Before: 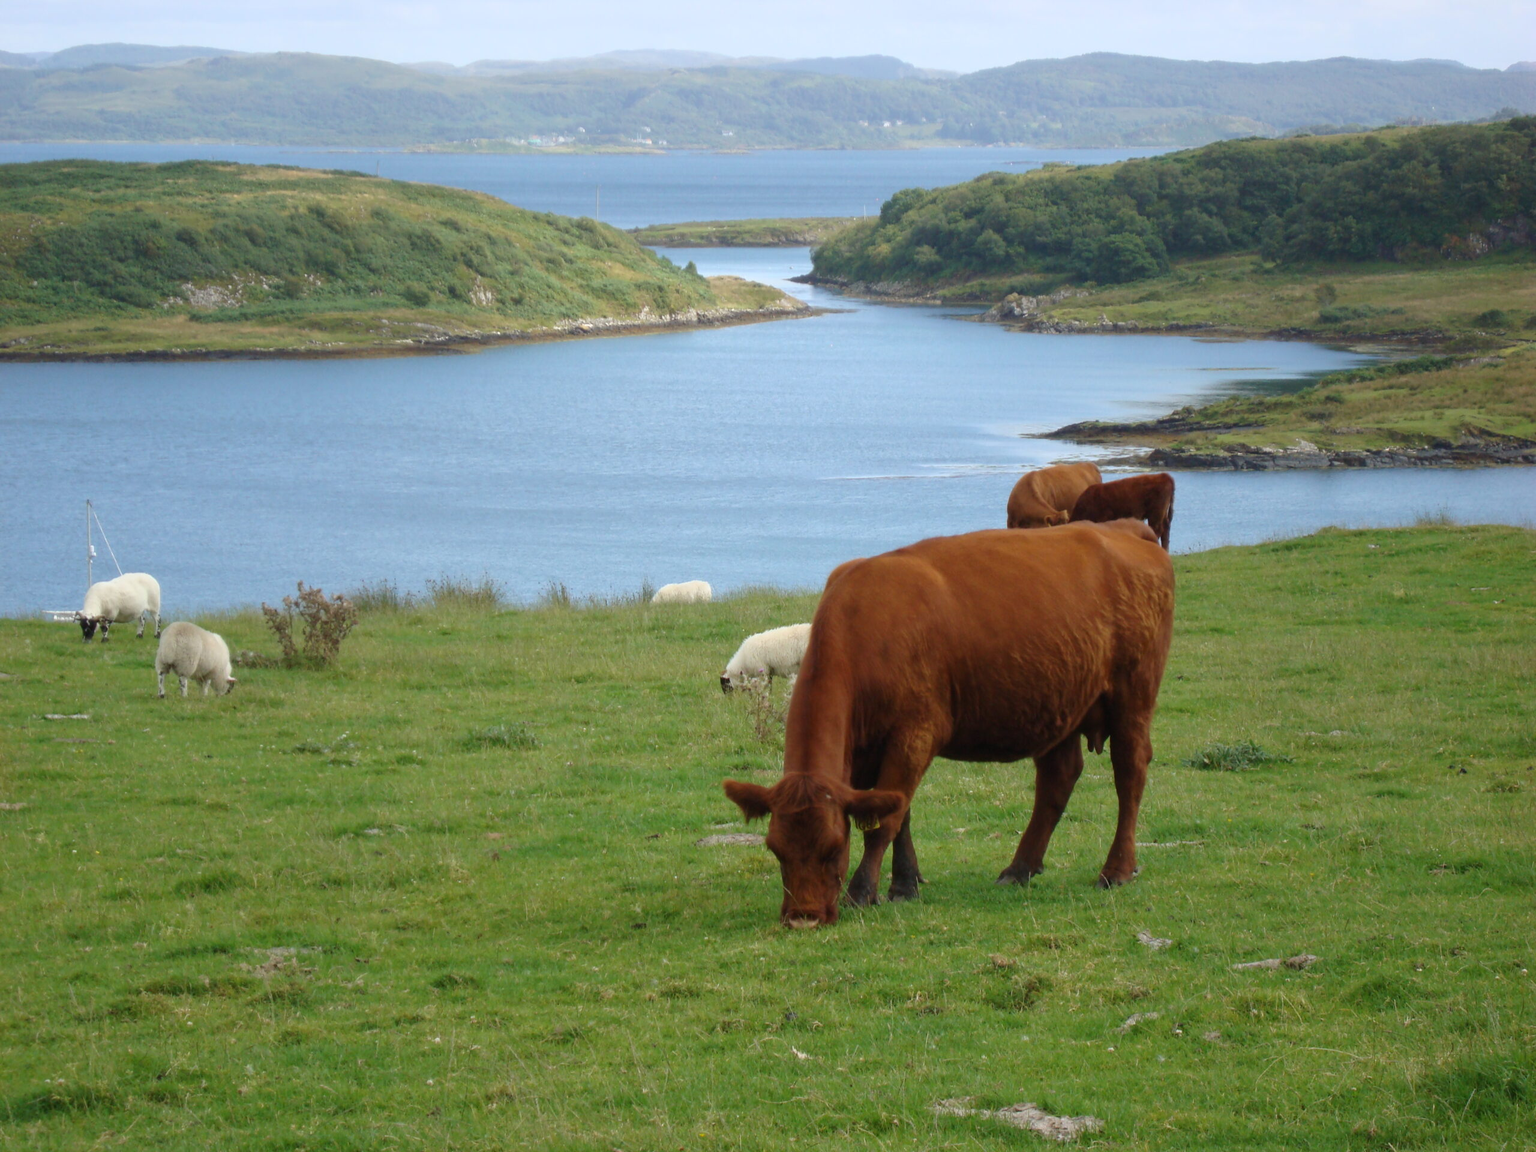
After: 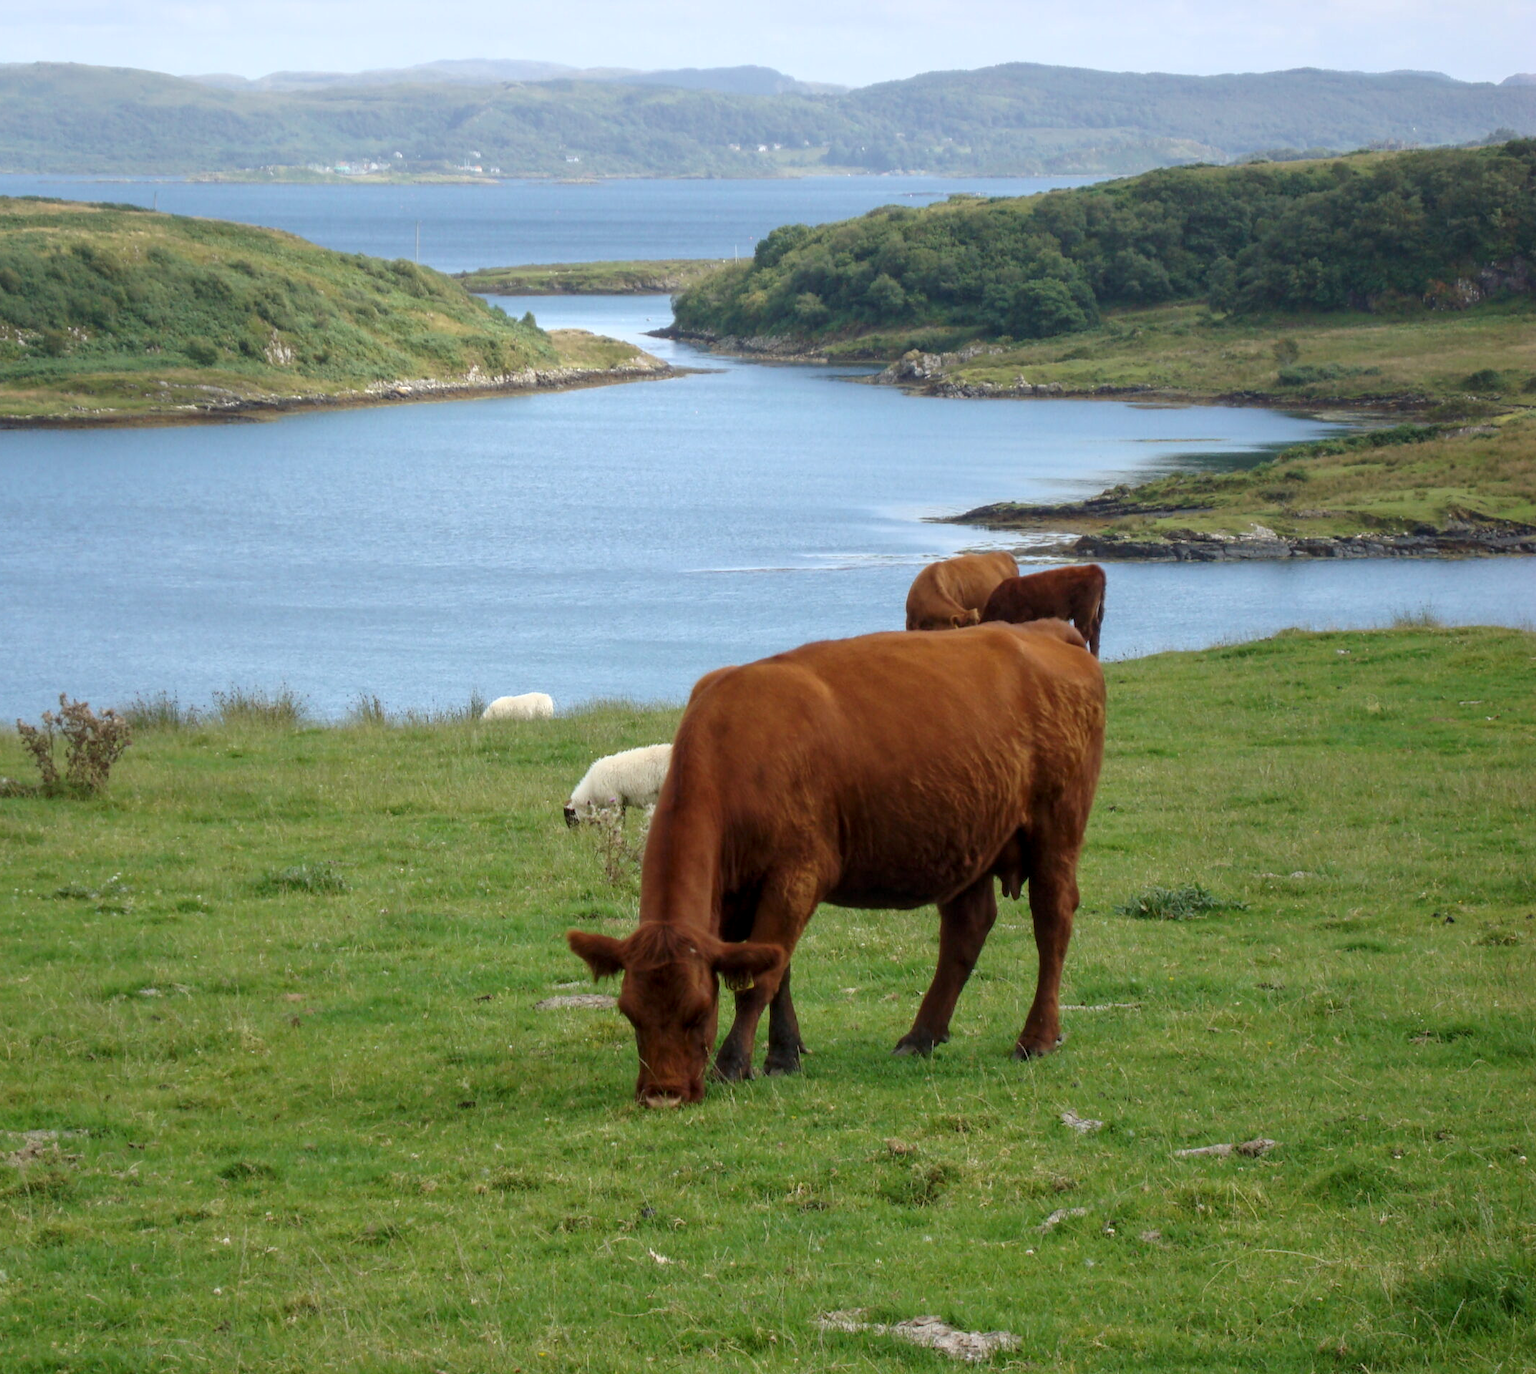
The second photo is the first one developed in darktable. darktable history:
exposure: exposure 0.014 EV, compensate exposure bias true, compensate highlight preservation false
crop: left 16.164%
local contrast: on, module defaults
